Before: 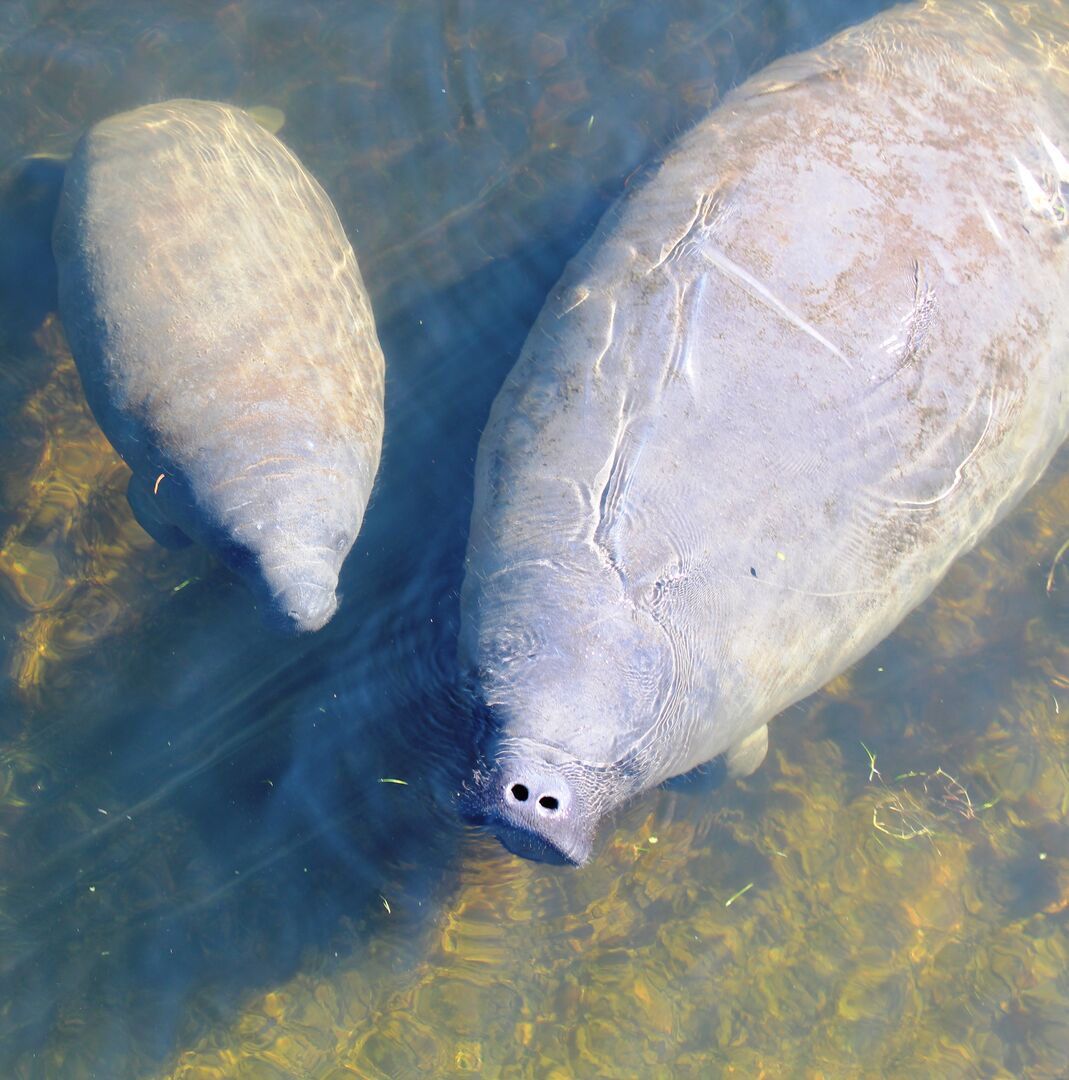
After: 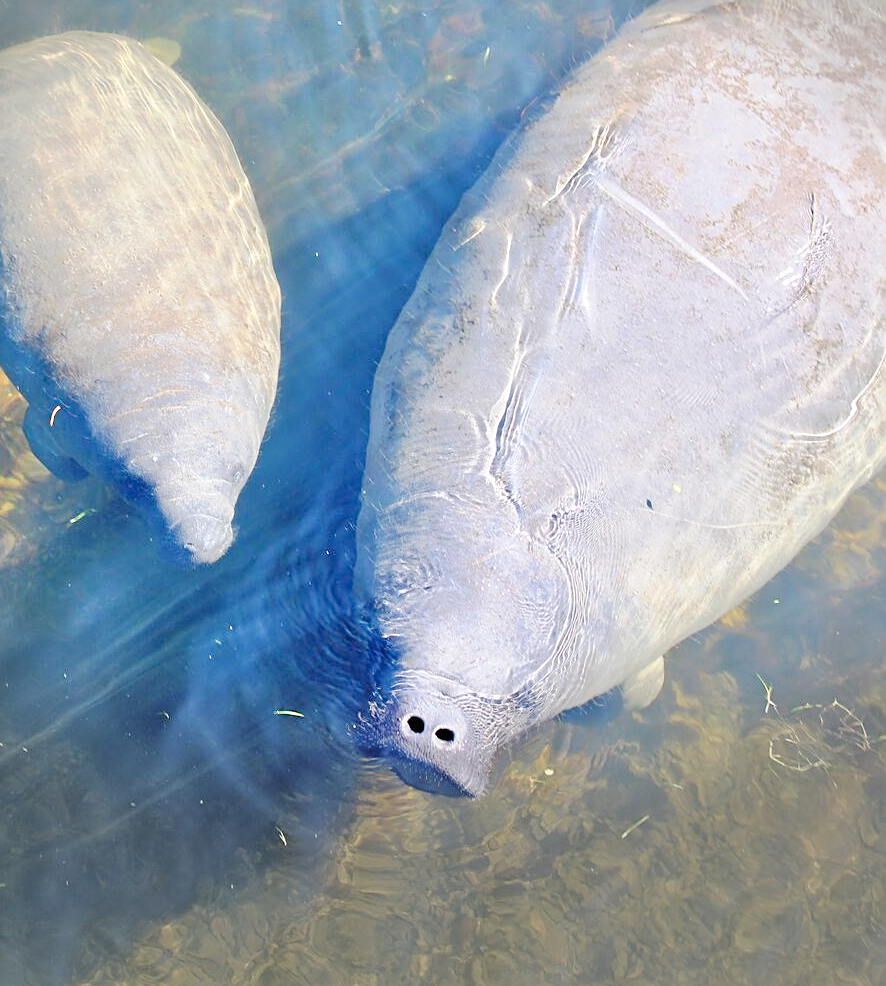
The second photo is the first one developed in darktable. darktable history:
tone equalizer: -7 EV 0.156 EV, -6 EV 0.619 EV, -5 EV 1.12 EV, -4 EV 1.3 EV, -3 EV 1.13 EV, -2 EV 0.6 EV, -1 EV 0.151 EV, mask exposure compensation -0.492 EV
tone curve: curves: ch0 [(0, 0.013) (0.054, 0.018) (0.205, 0.191) (0.289, 0.292) (0.39, 0.424) (0.493, 0.551) (0.666, 0.743) (0.795, 0.841) (1, 0.998)]; ch1 [(0, 0) (0.385, 0.343) (0.439, 0.415) (0.494, 0.495) (0.501, 0.501) (0.51, 0.509) (0.548, 0.554) (0.586, 0.601) (0.66, 0.687) (0.783, 0.804) (1, 1)]; ch2 [(0, 0) (0.304, 0.31) (0.403, 0.399) (0.441, 0.428) (0.47, 0.469) (0.498, 0.496) (0.524, 0.538) (0.566, 0.579) (0.633, 0.665) (0.7, 0.711) (1, 1)], preserve colors none
vignetting: fall-off start 100.83%, center (-0.066, -0.305), width/height ratio 1.304
sharpen: on, module defaults
crop: left 9.799%, top 6.346%, right 7.309%, bottom 2.268%
